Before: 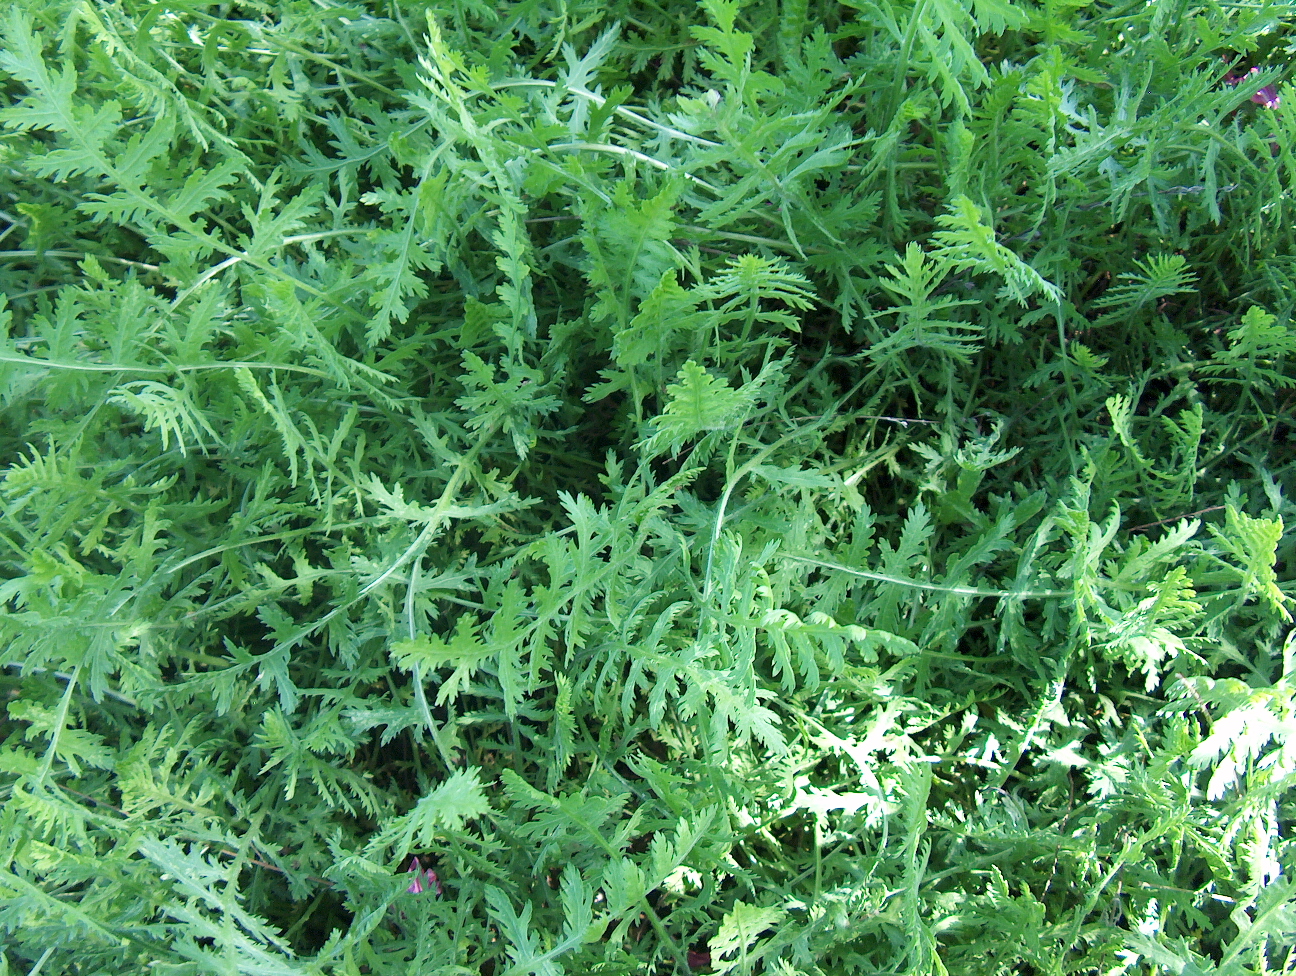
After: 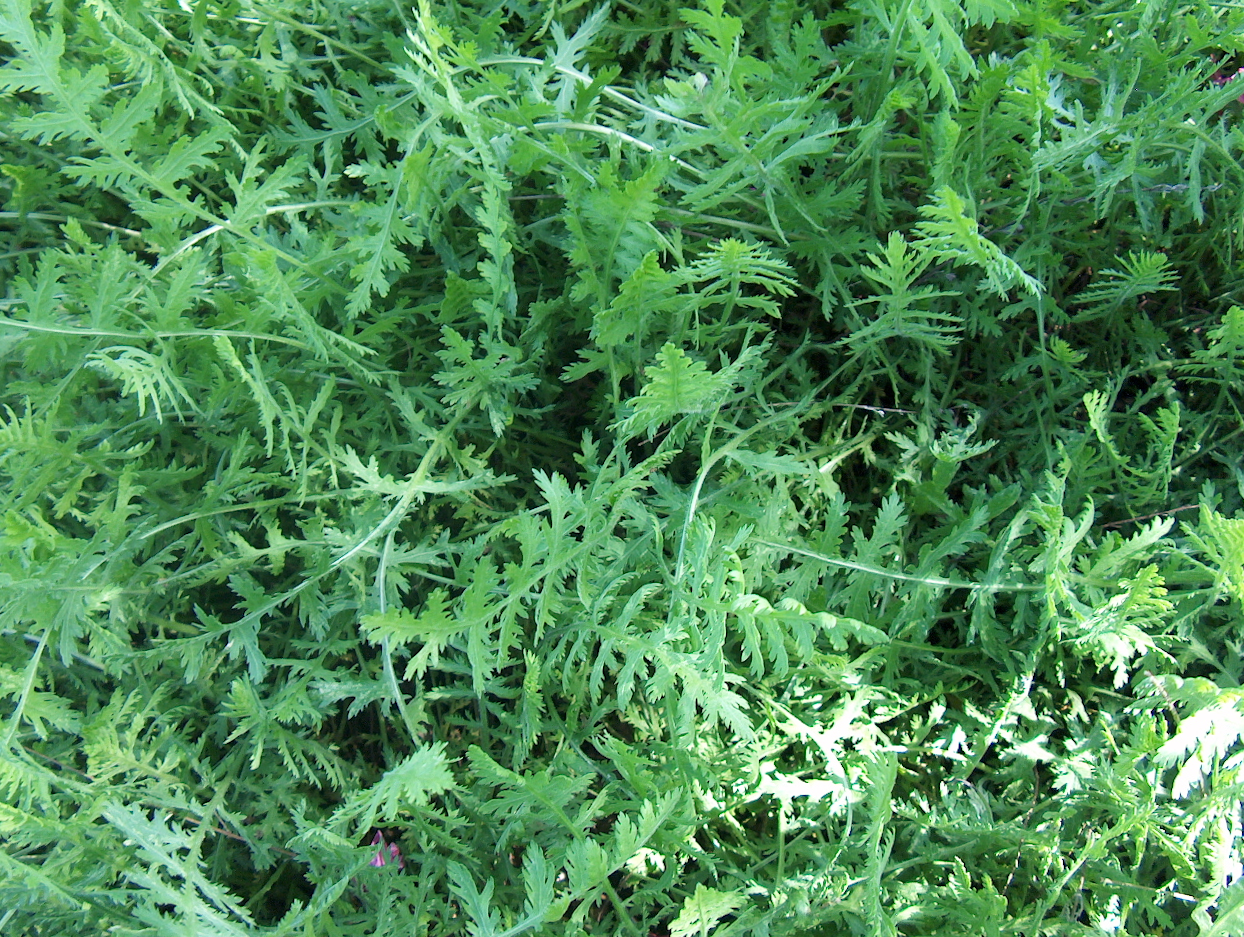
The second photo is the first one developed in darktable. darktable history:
crop and rotate: angle -1.81°
